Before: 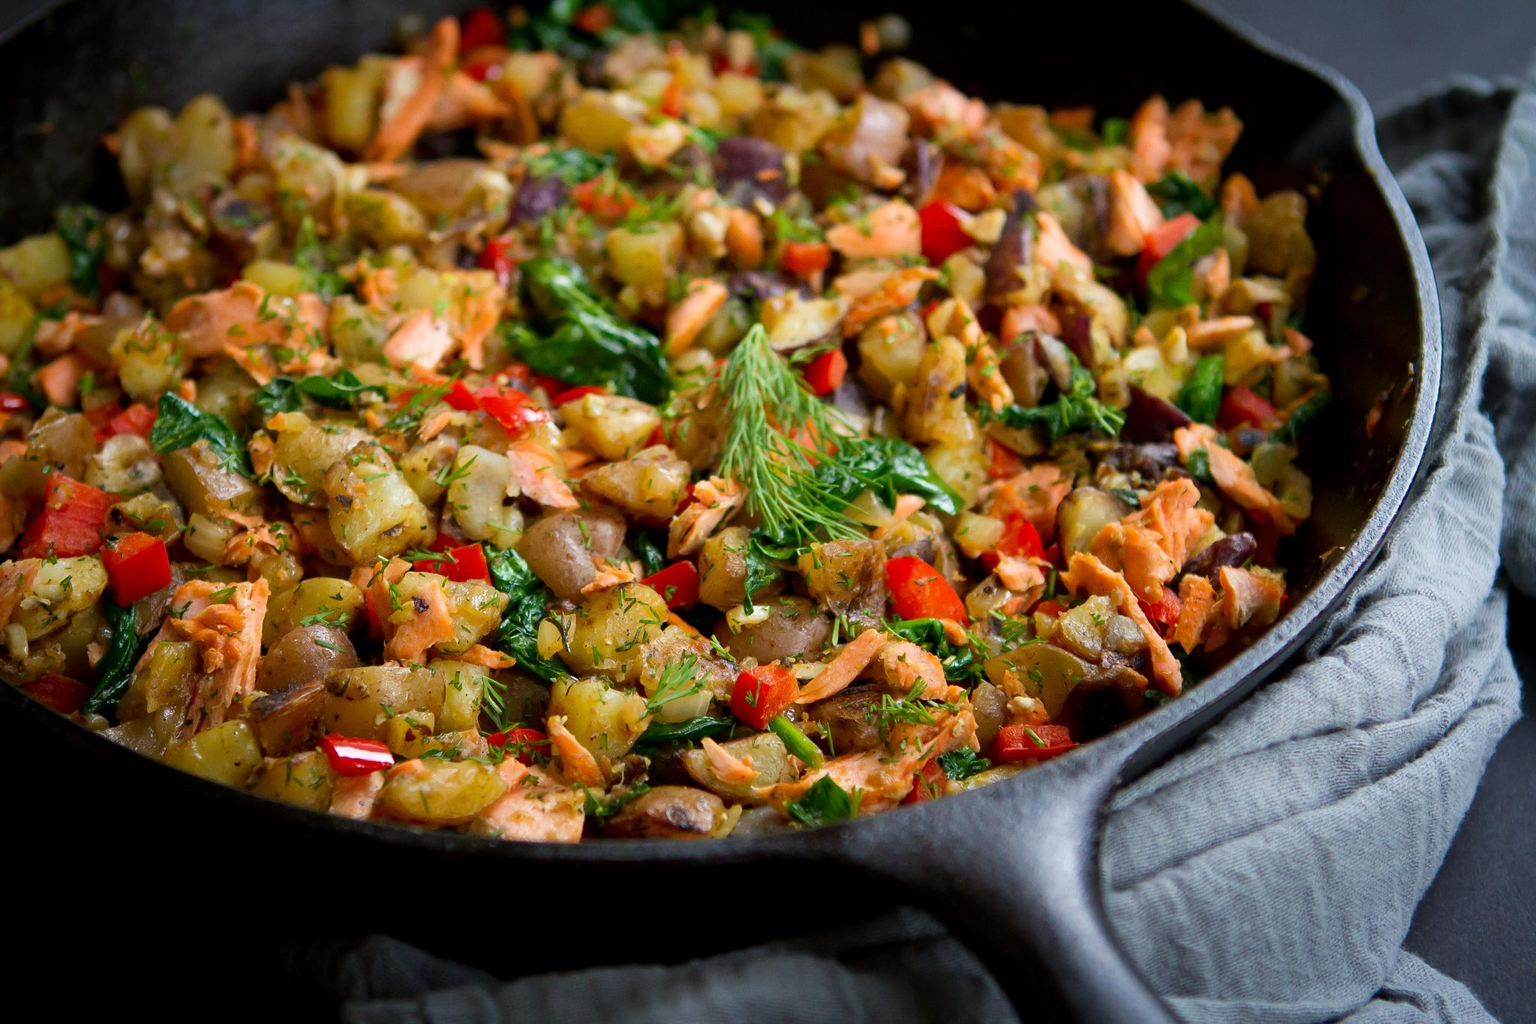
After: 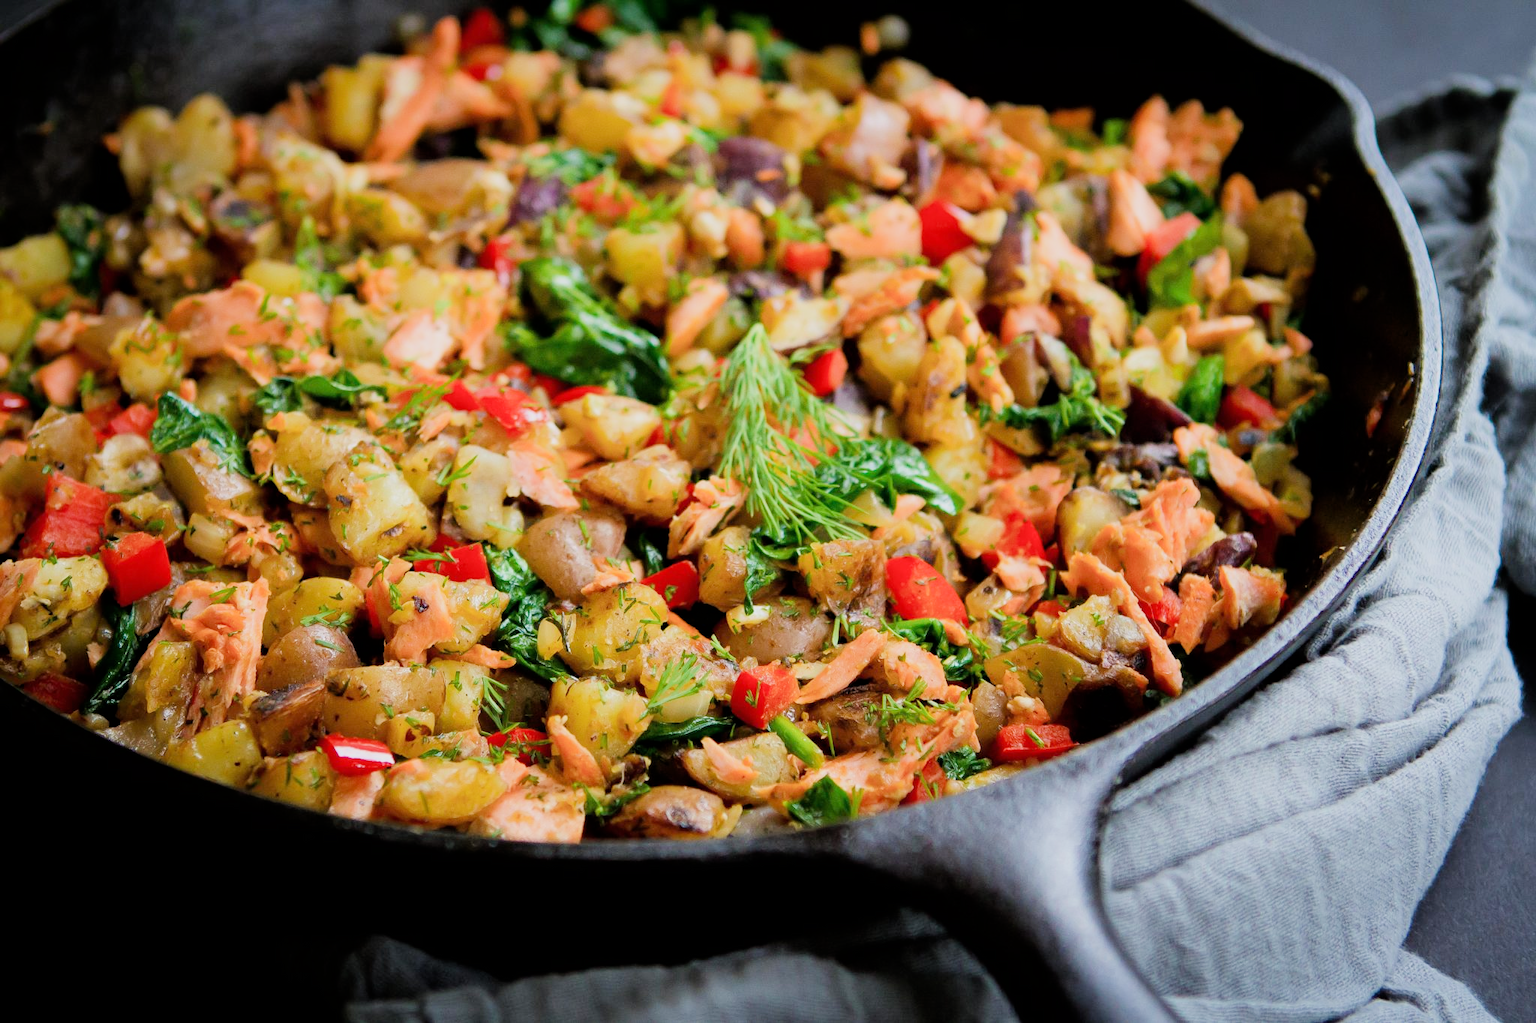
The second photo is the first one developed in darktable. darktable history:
exposure: black level correction 0, exposure 1 EV, compensate highlight preservation false
filmic rgb: black relative exposure -6.98 EV, white relative exposure 5.63 EV, hardness 2.86
